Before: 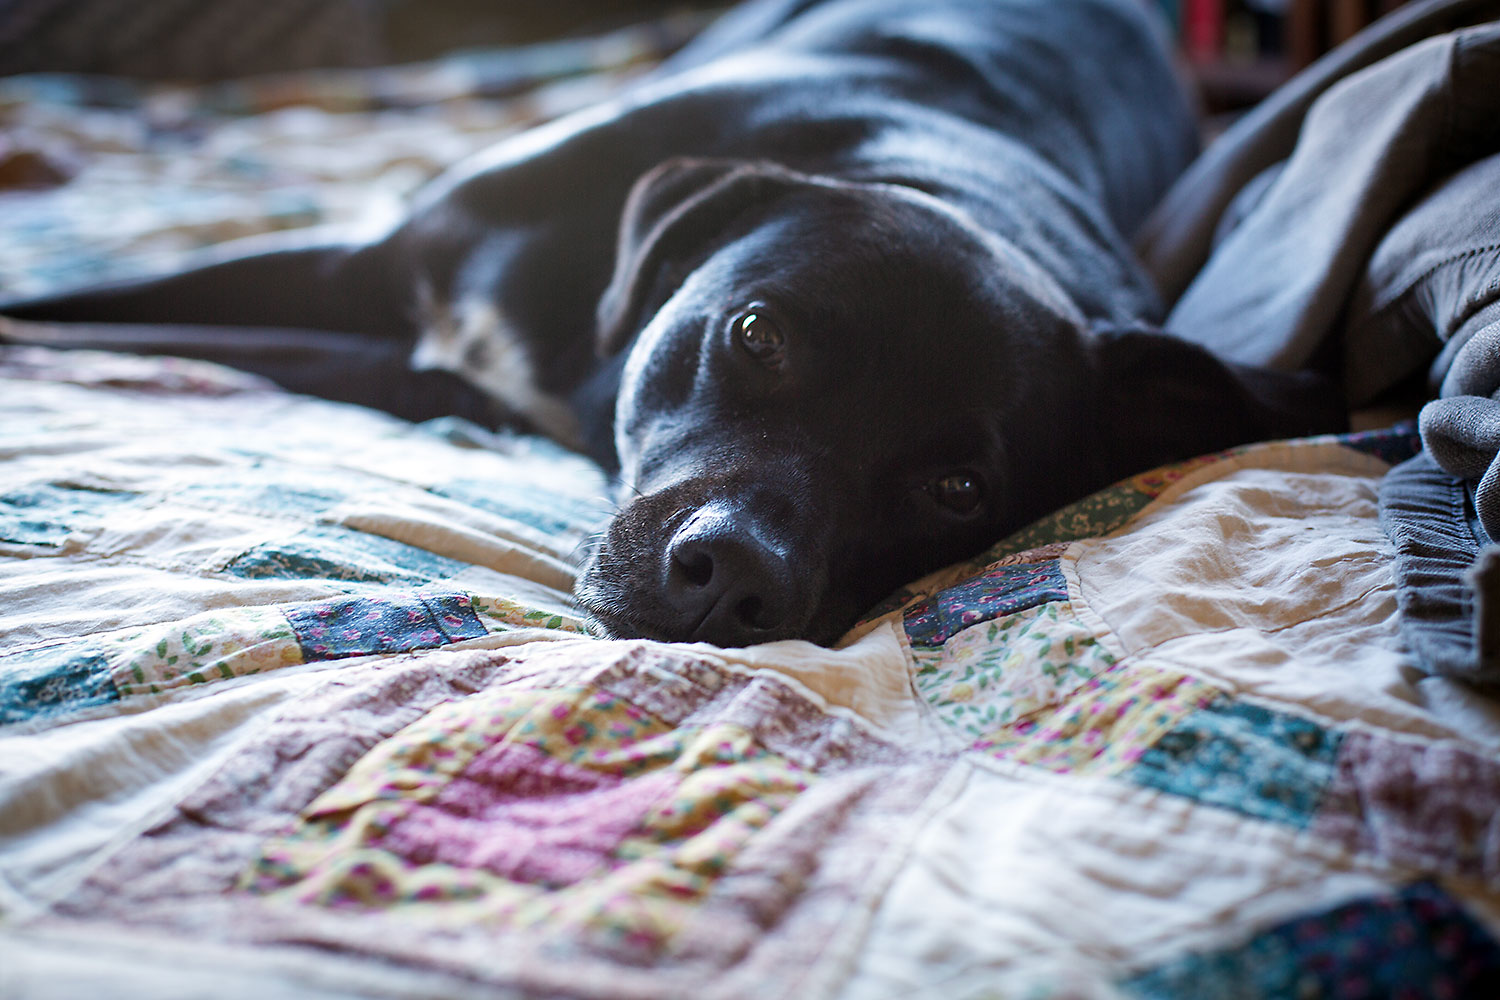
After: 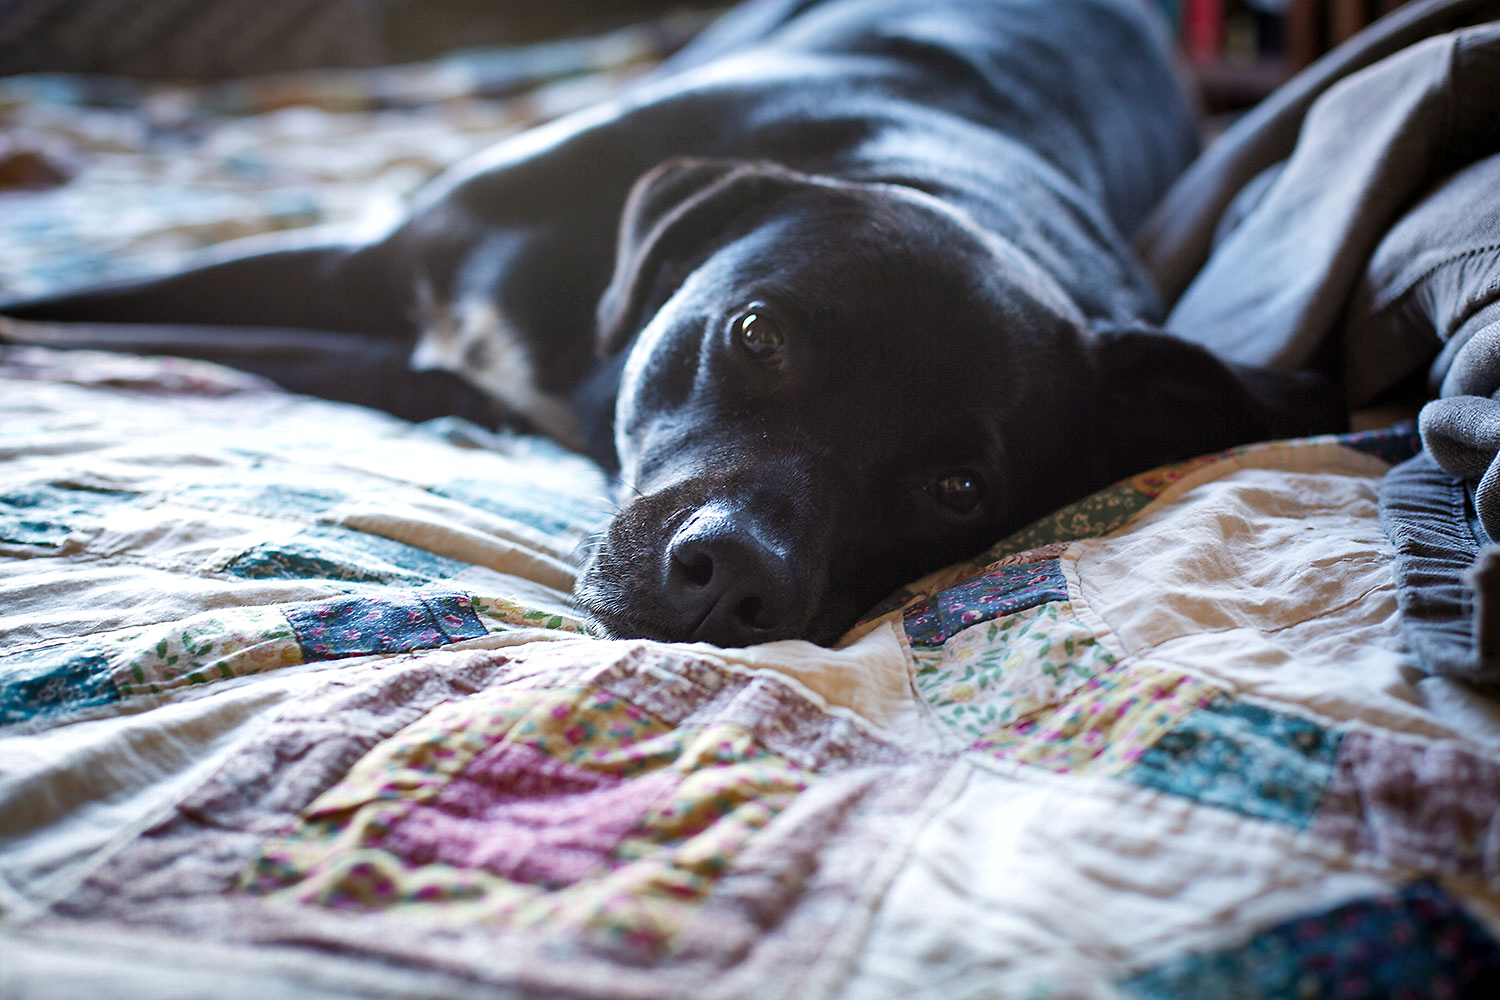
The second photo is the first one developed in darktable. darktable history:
shadows and highlights: radius 172.36, shadows 27.31, white point adjustment 3.03, highlights -67.94, soften with gaussian
